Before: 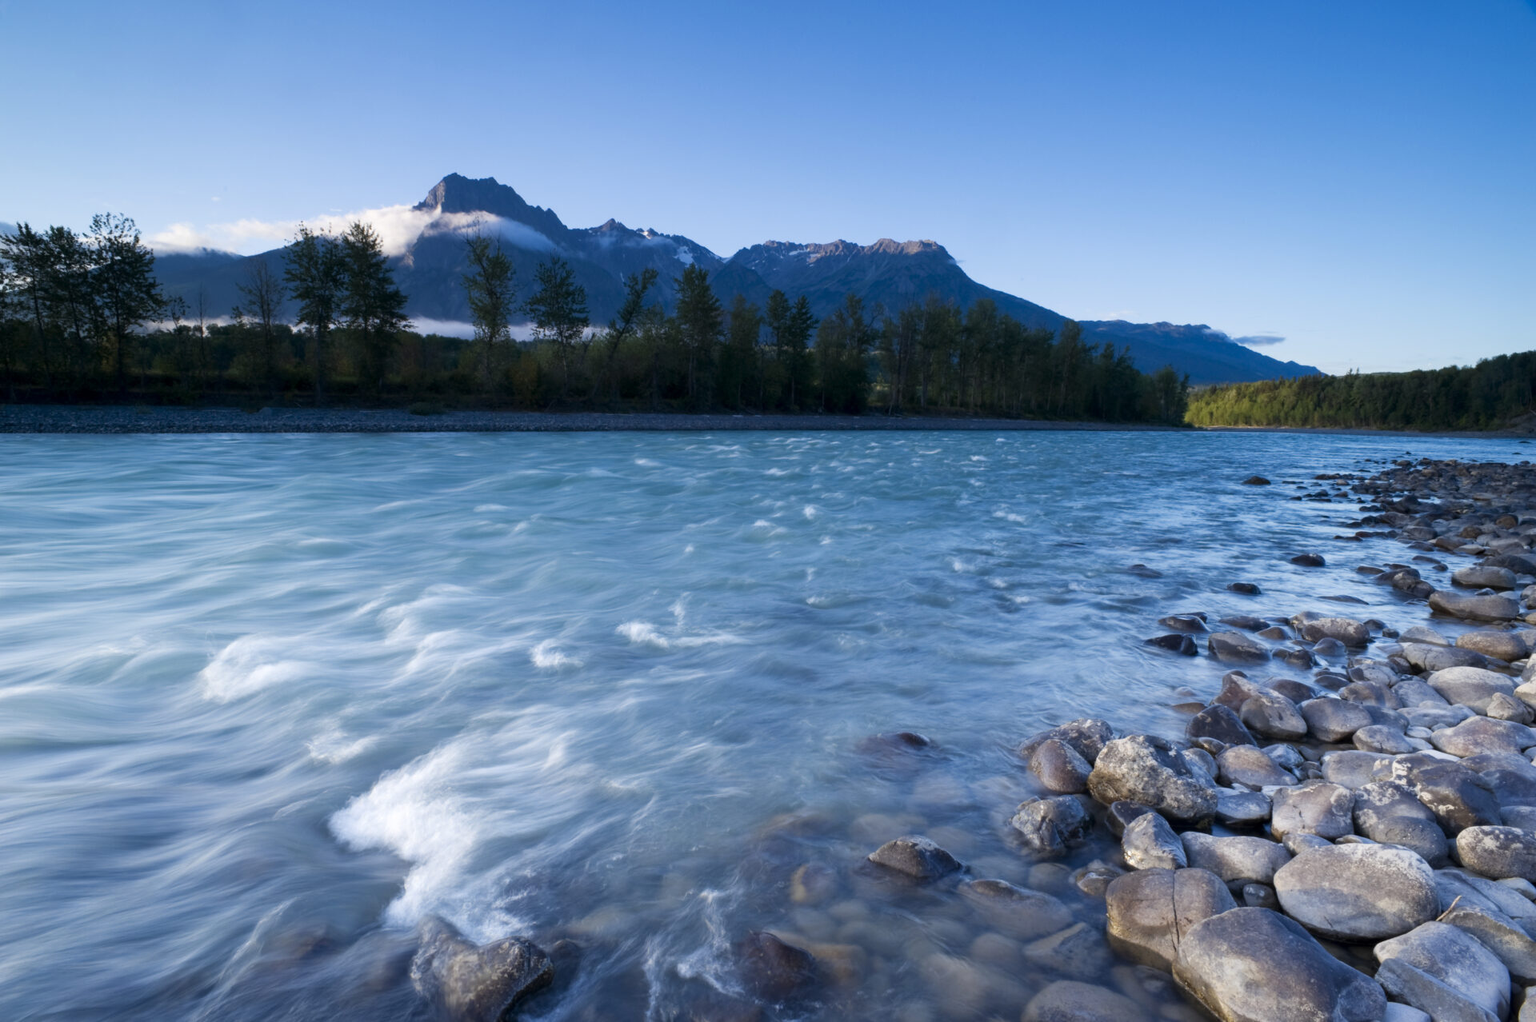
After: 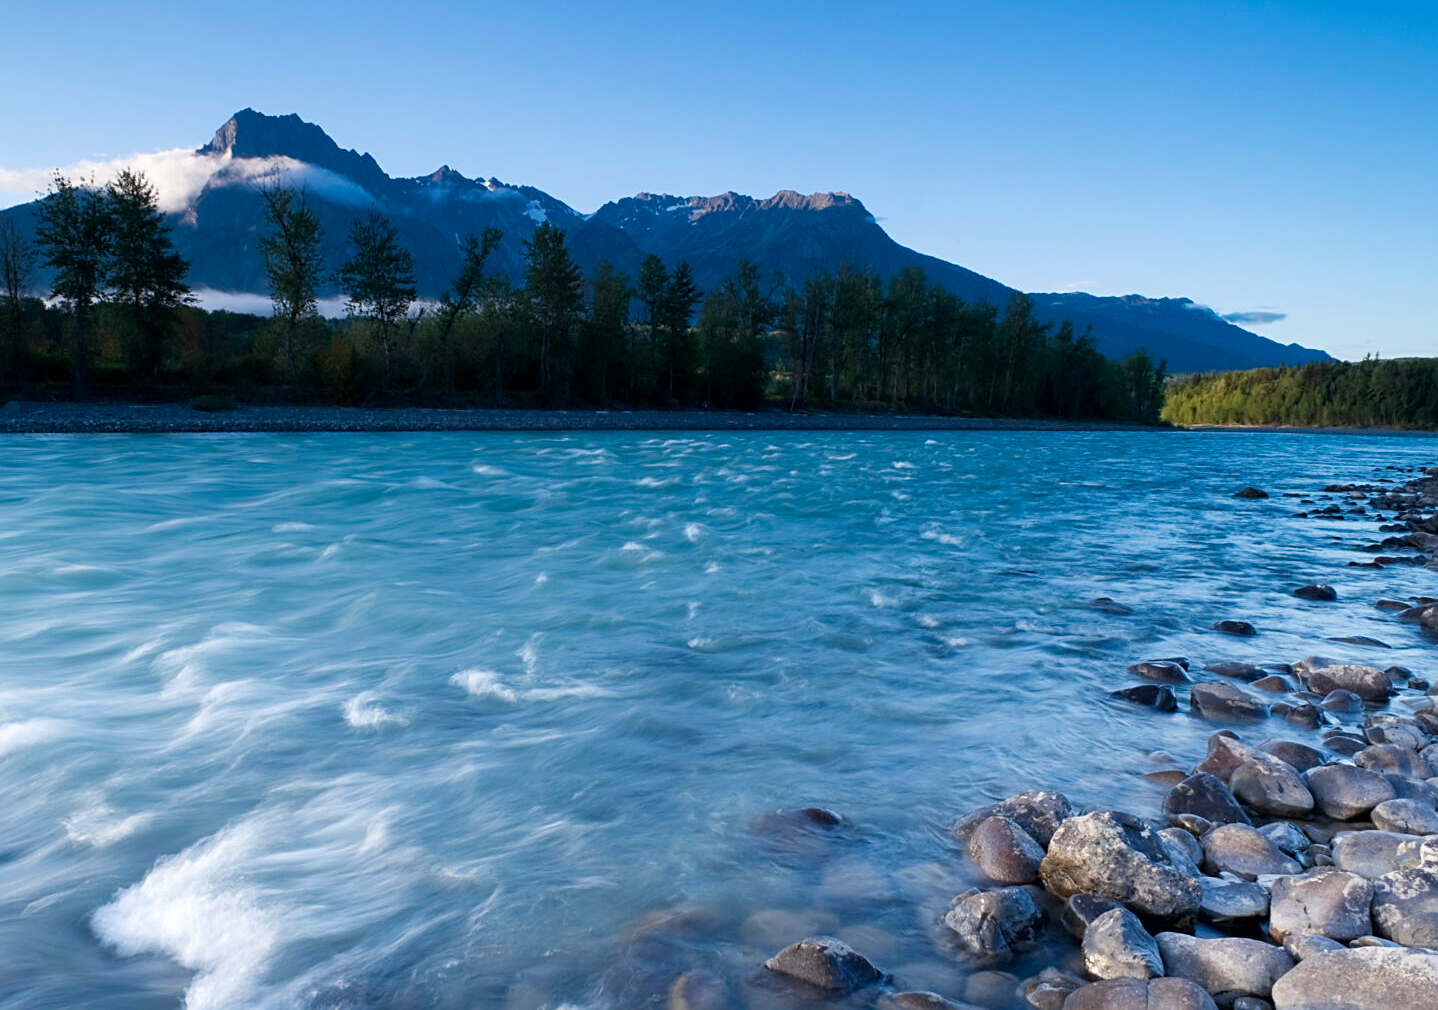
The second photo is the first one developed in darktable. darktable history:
crop: left 16.695%, top 8.496%, right 8.392%, bottom 12.452%
tone equalizer: mask exposure compensation -0.497 EV
sharpen: on, module defaults
